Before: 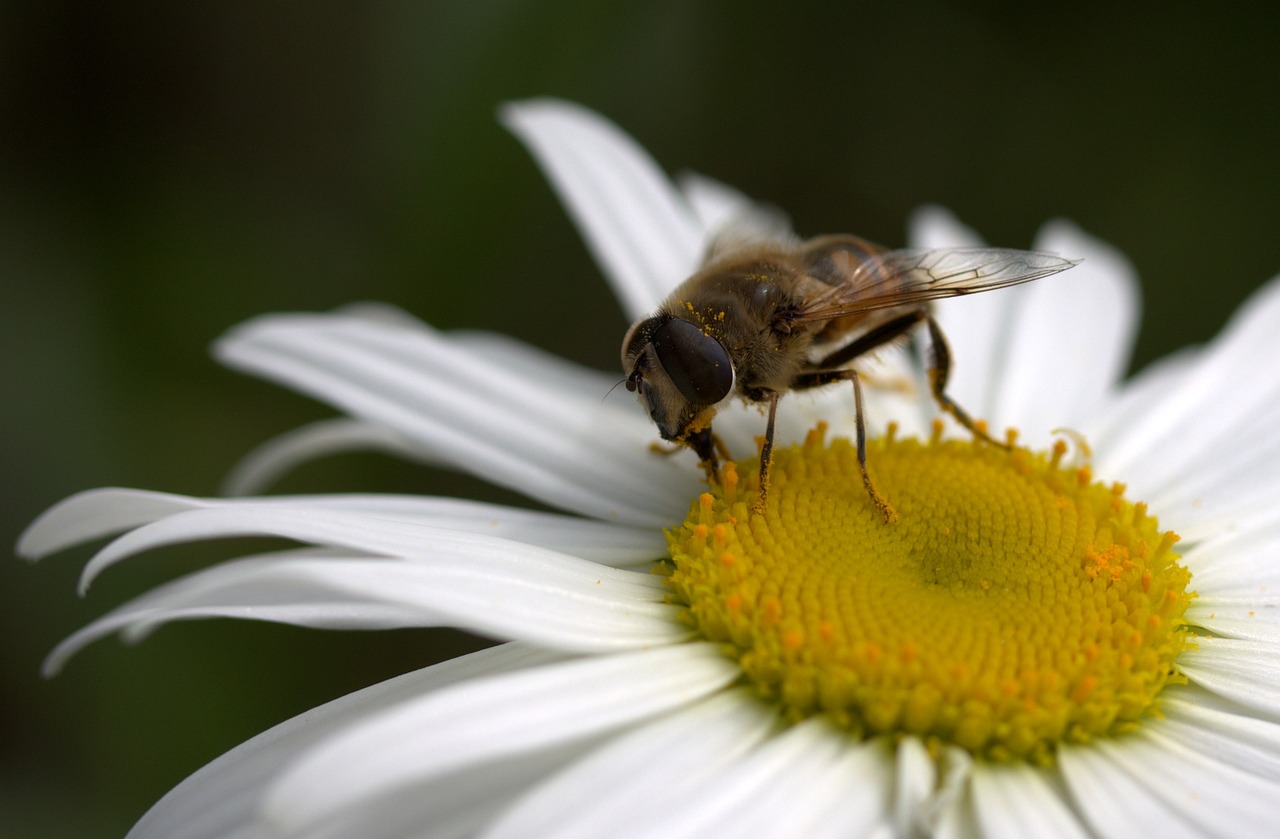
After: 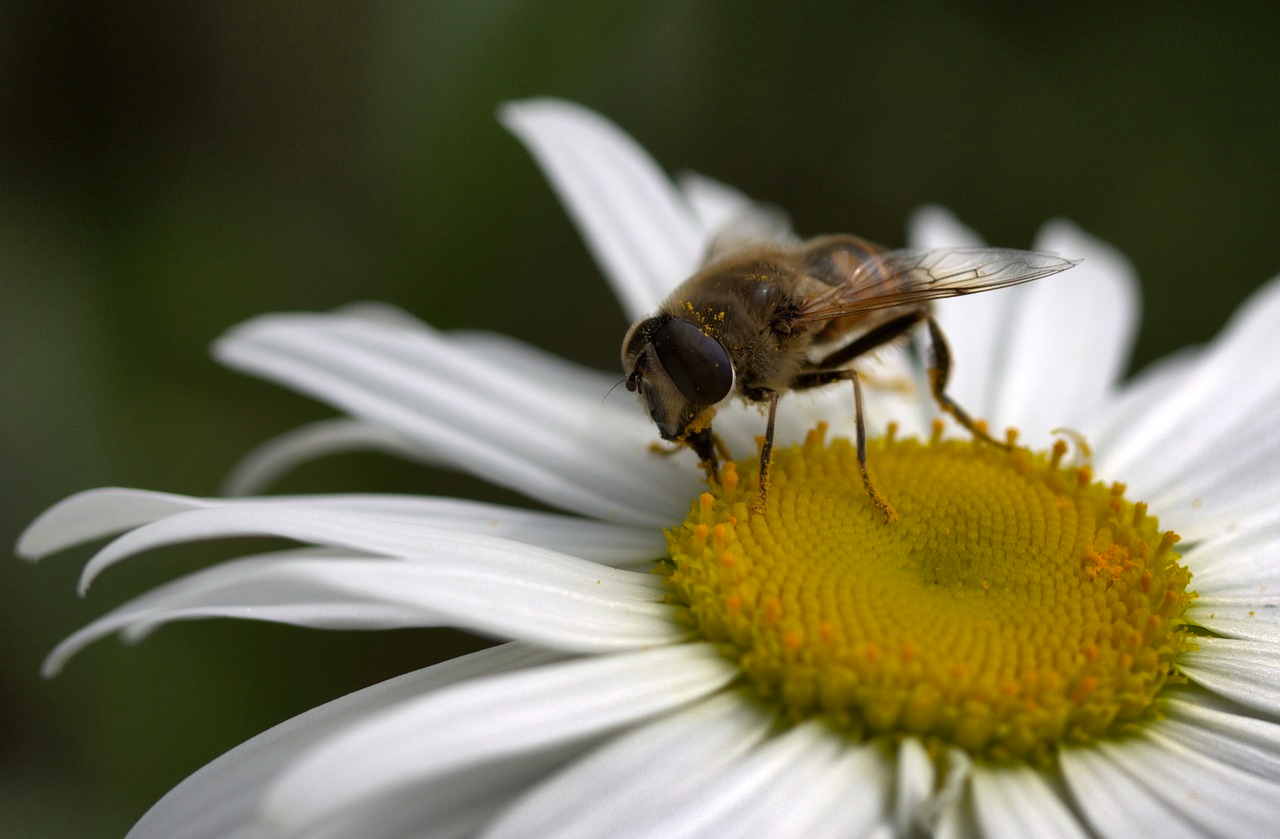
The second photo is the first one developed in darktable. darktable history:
shadows and highlights: radius 109.4, shadows 45.03, highlights -66.15, low approximation 0.01, soften with gaussian
